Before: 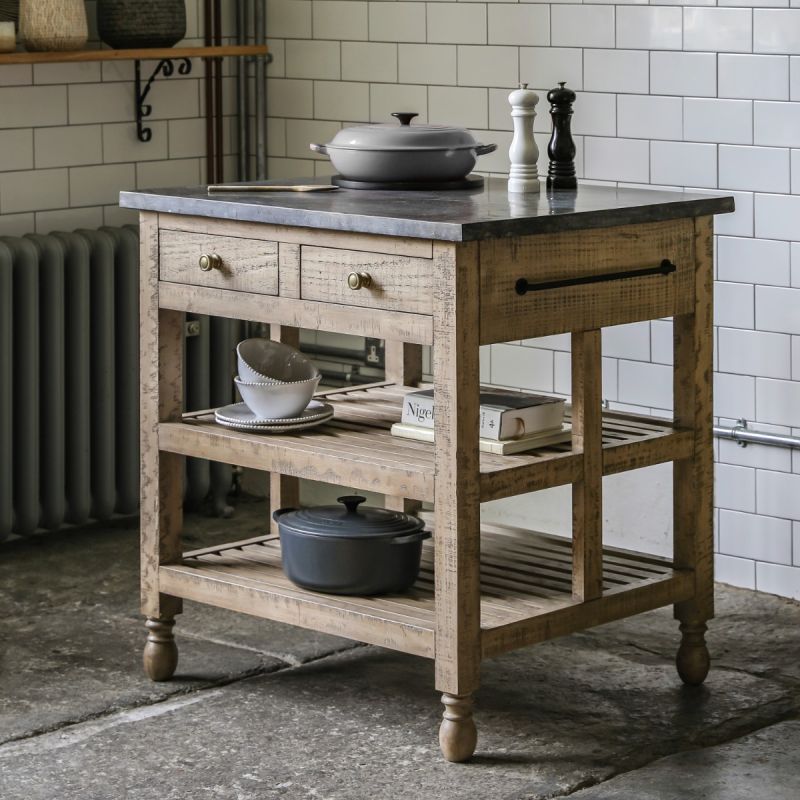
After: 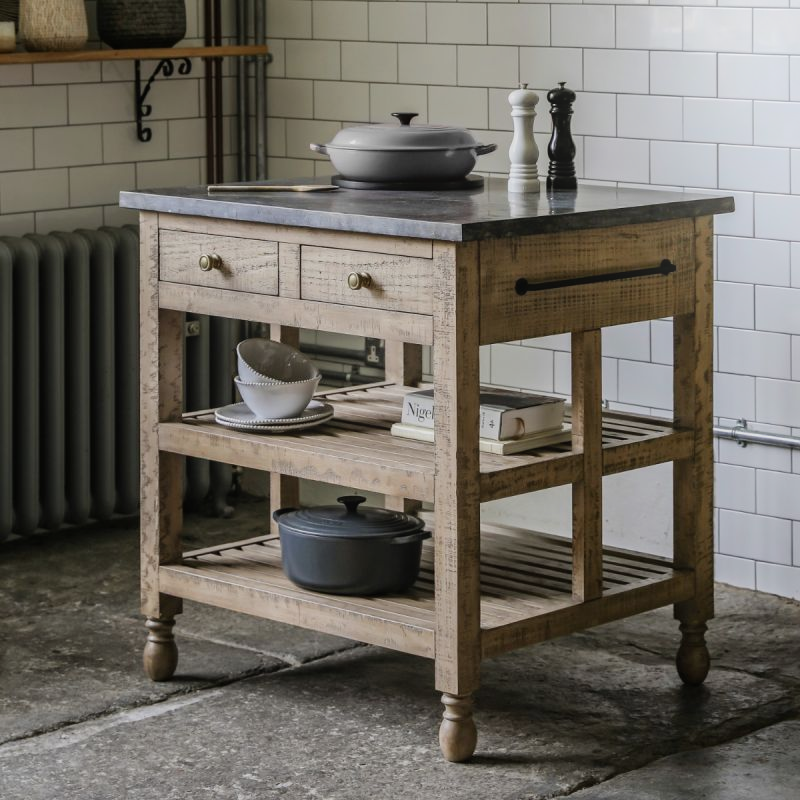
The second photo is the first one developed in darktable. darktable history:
bloom: on, module defaults
filmic rgb: black relative exposure -14.19 EV, white relative exposure 3.39 EV, hardness 7.89, preserve chrominance max RGB
exposure: exposure -0.151 EV, compensate highlight preservation false
